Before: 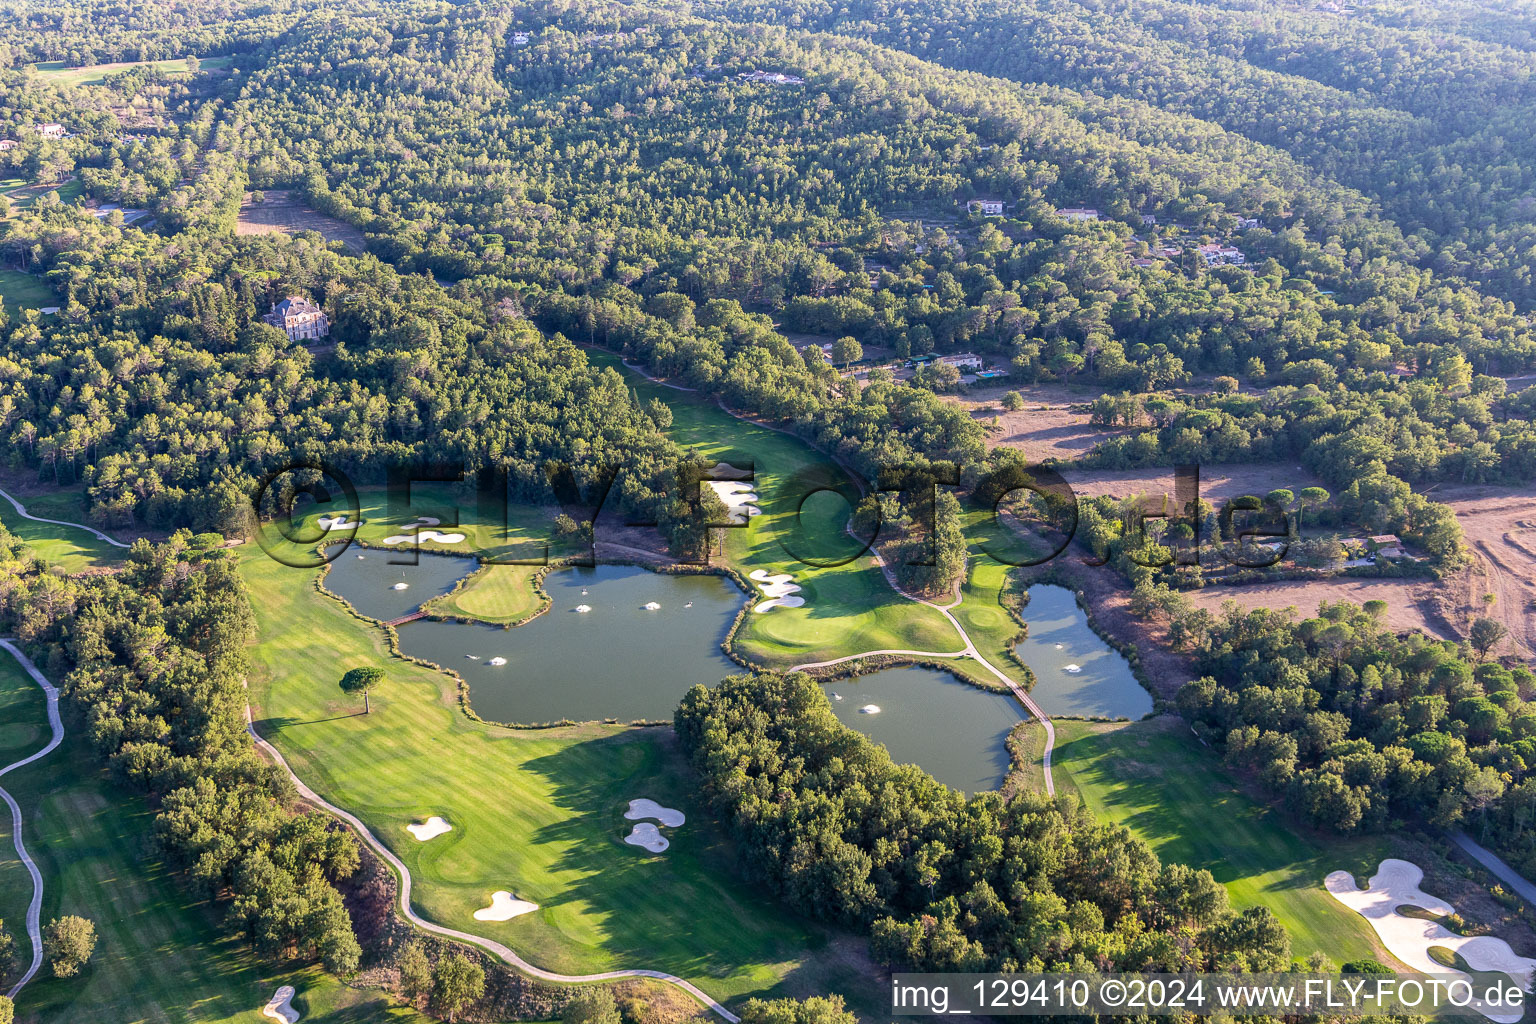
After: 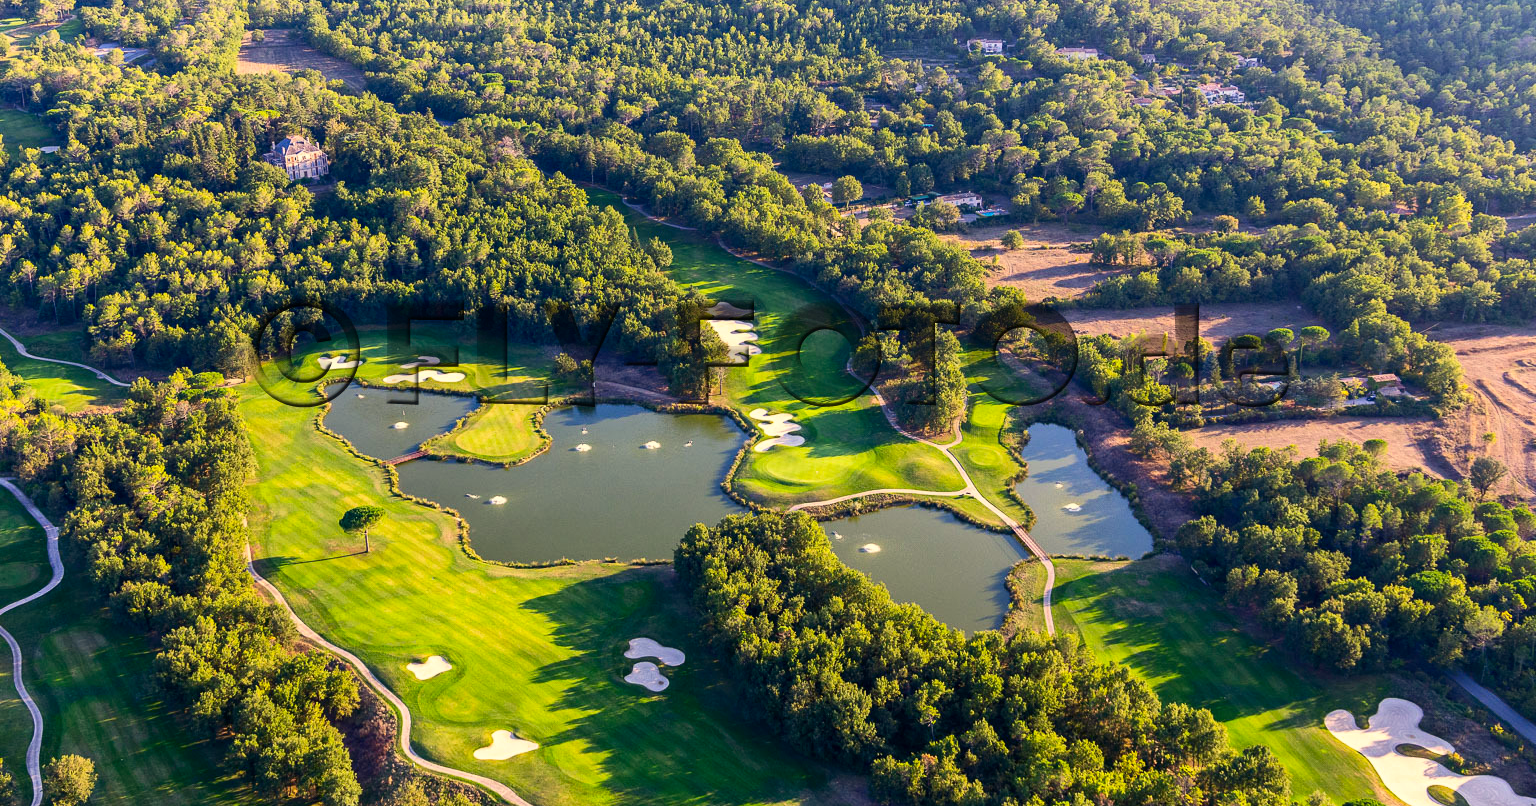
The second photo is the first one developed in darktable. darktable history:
contrast brightness saturation: contrast 0.156, saturation 0.314
color correction: highlights a* 1.36, highlights b* 18.04
crop and rotate: top 15.769%, bottom 5.464%
